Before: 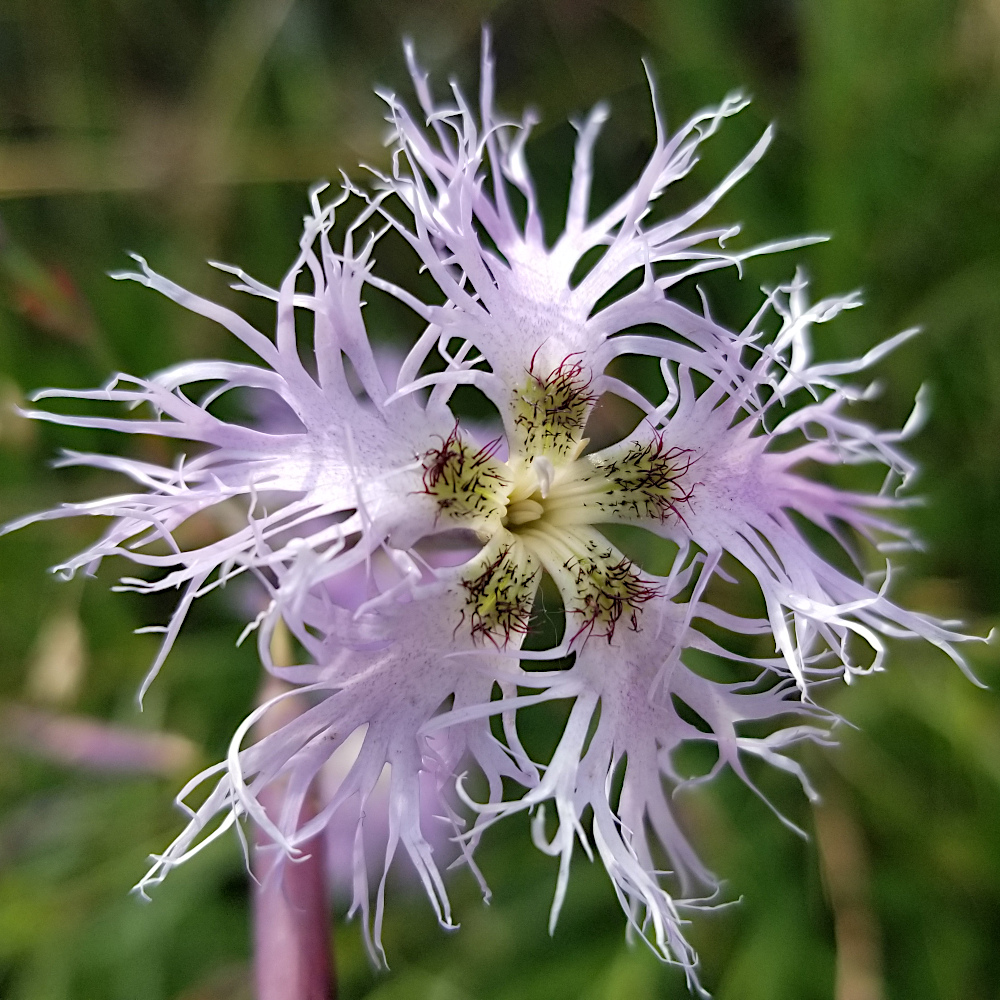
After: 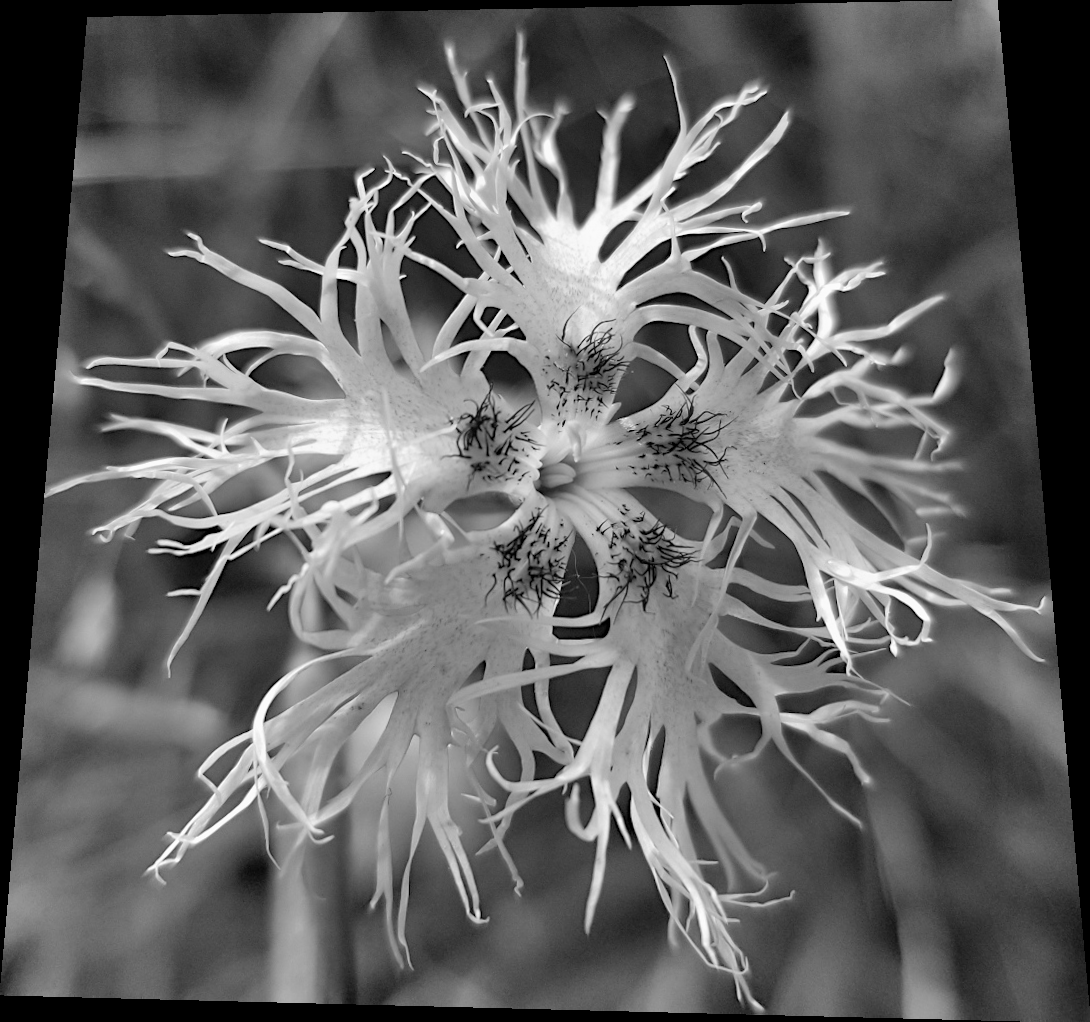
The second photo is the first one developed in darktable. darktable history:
monochrome: a 32, b 64, size 2.3
rotate and perspective: rotation 0.128°, lens shift (vertical) -0.181, lens shift (horizontal) -0.044, shear 0.001, automatic cropping off
shadows and highlights: shadows 37.27, highlights -28.18, soften with gaussian
white balance: red 0.948, green 1.02, blue 1.176
